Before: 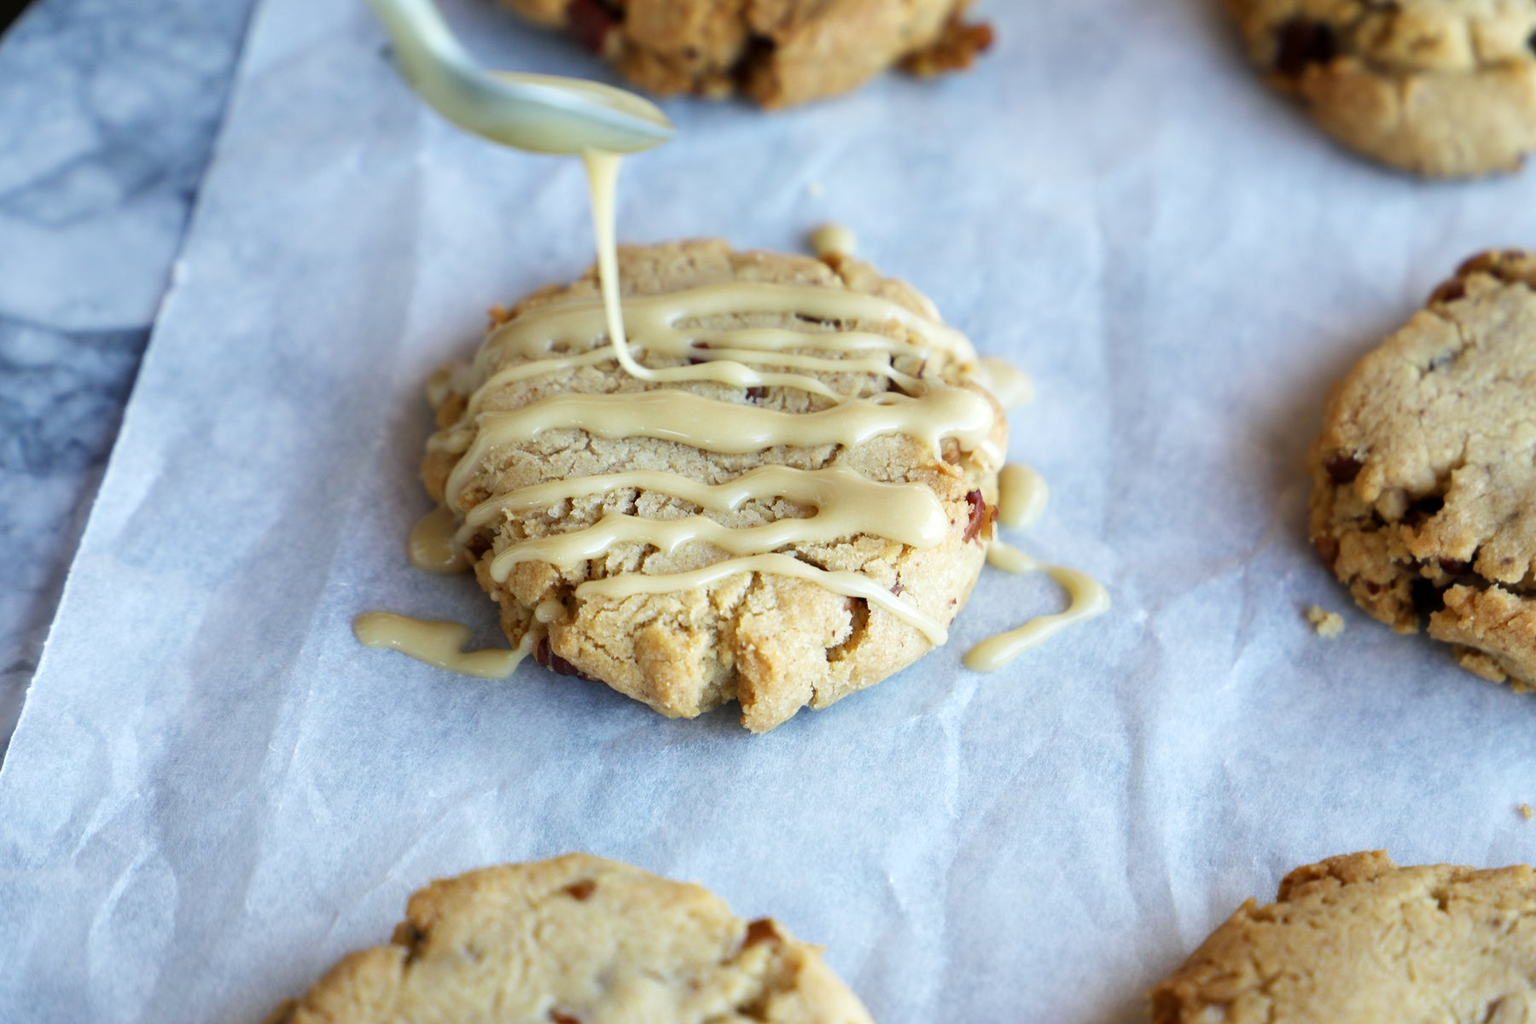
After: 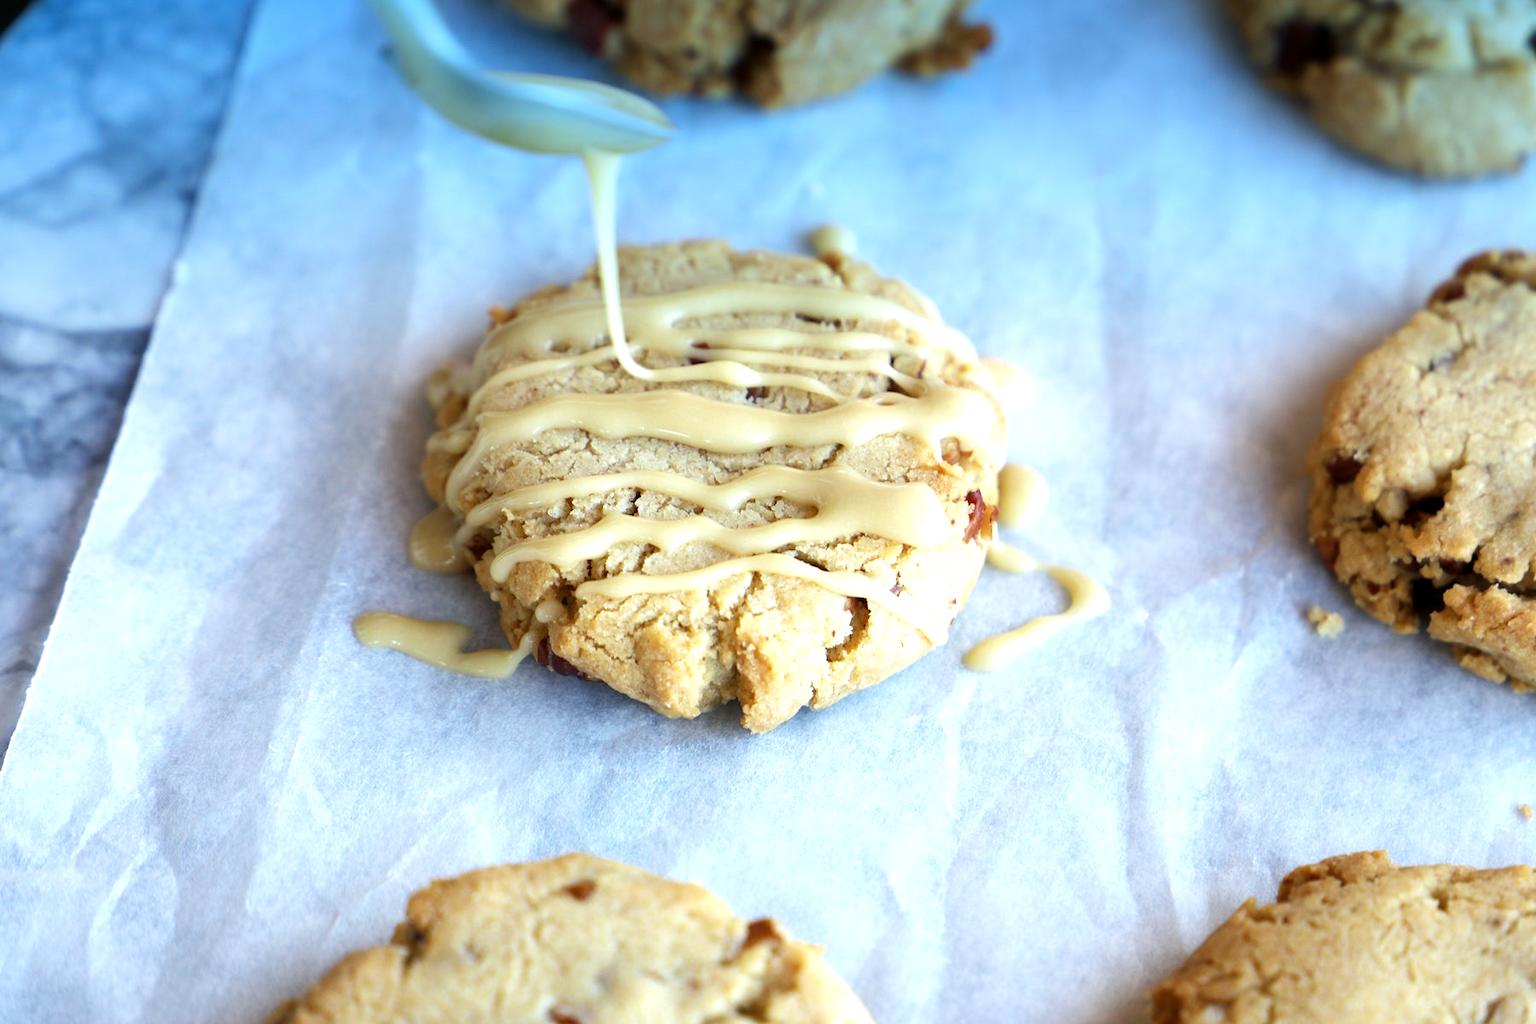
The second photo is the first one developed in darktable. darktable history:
exposure: black level correction 0.001, exposure 0.5 EV, compensate exposure bias true, compensate highlight preservation false
graduated density: density 2.02 EV, hardness 44%, rotation 0.374°, offset 8.21, hue 208.8°, saturation 97%
